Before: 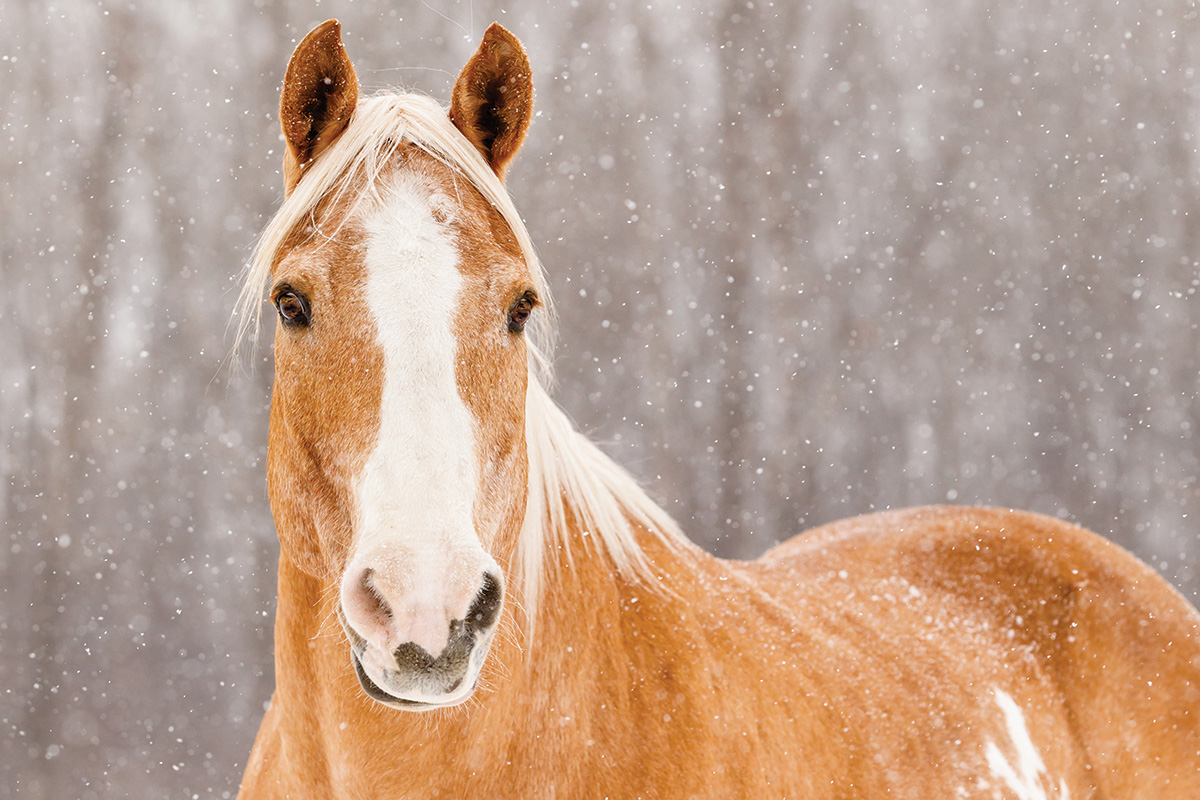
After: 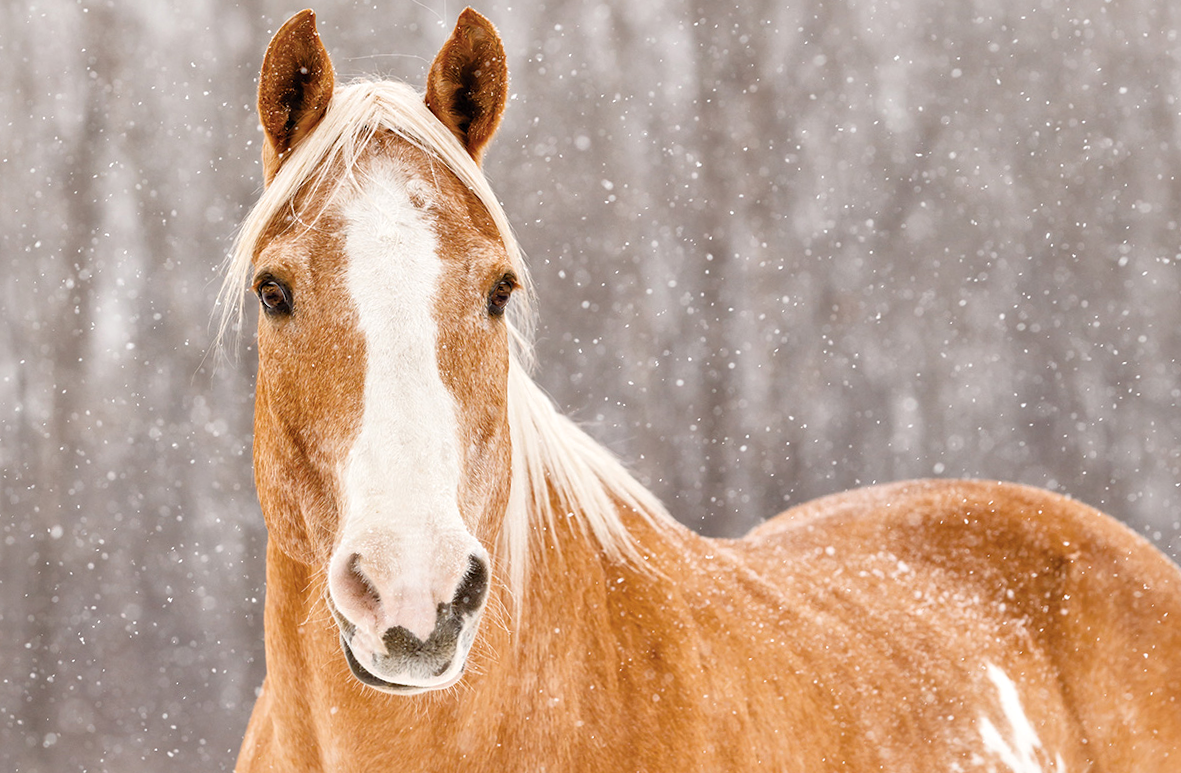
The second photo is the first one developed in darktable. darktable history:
rotate and perspective: rotation -1.32°, lens shift (horizontal) -0.031, crop left 0.015, crop right 0.985, crop top 0.047, crop bottom 0.982
local contrast: mode bilateral grid, contrast 20, coarseness 50, detail 132%, midtone range 0.2
